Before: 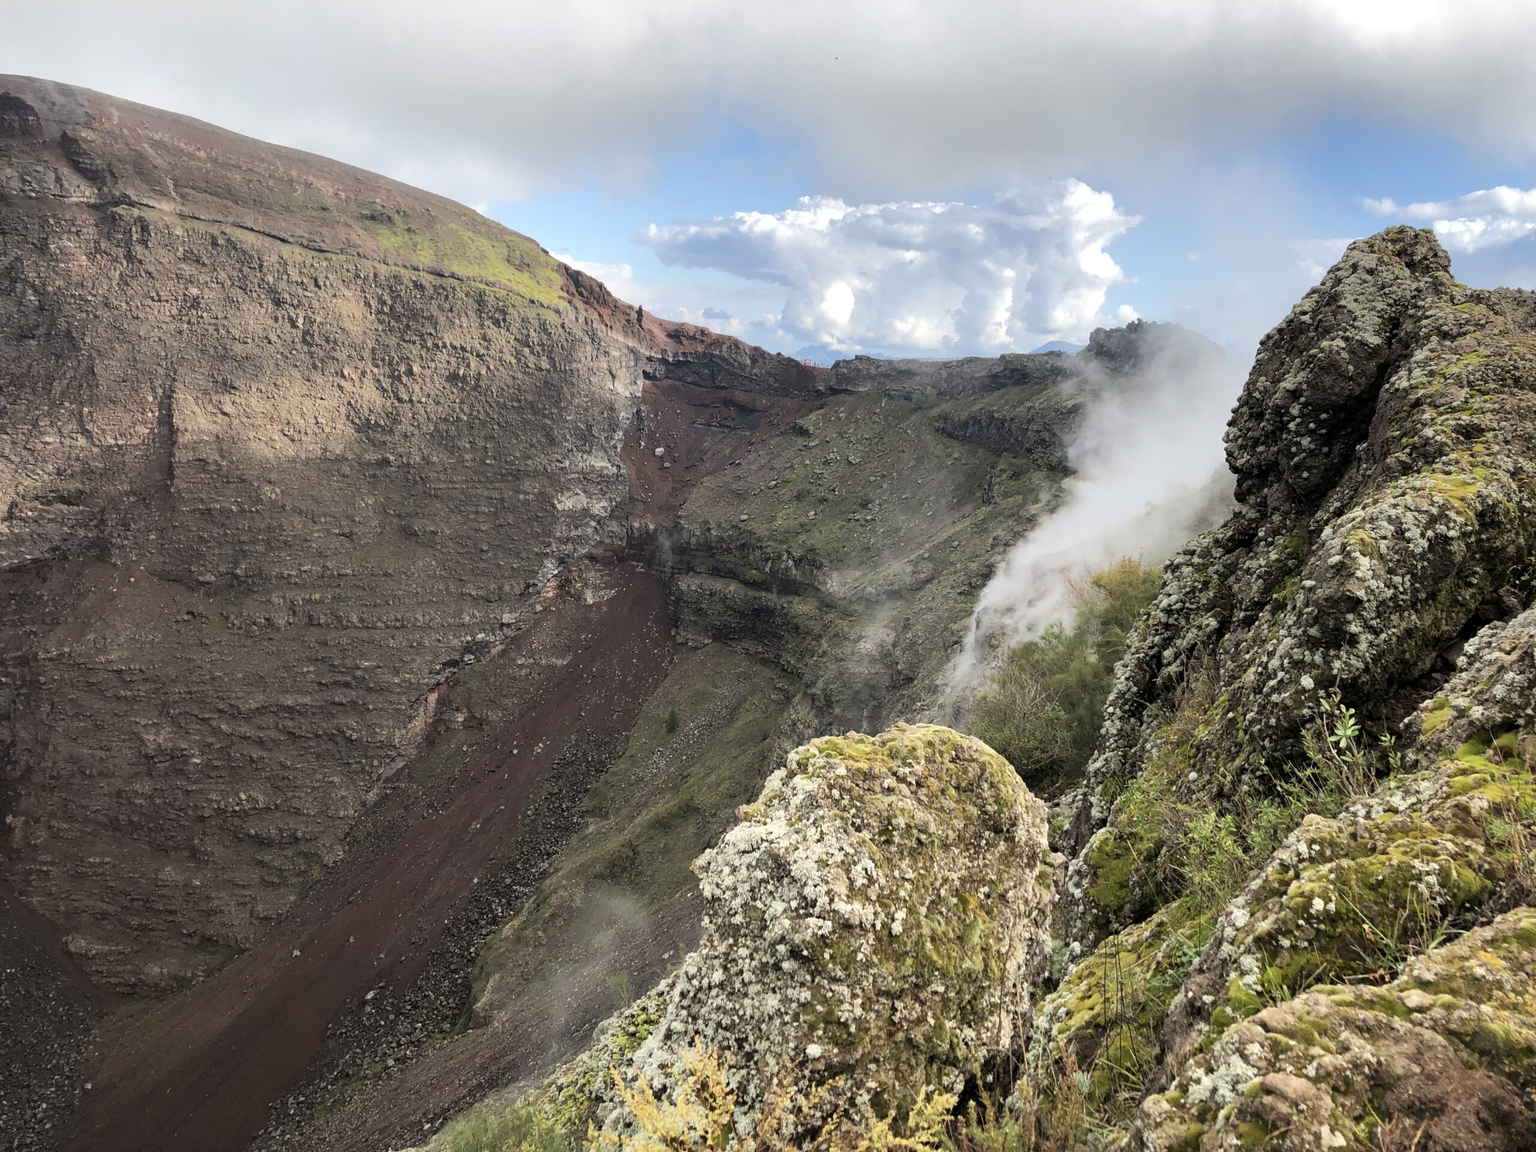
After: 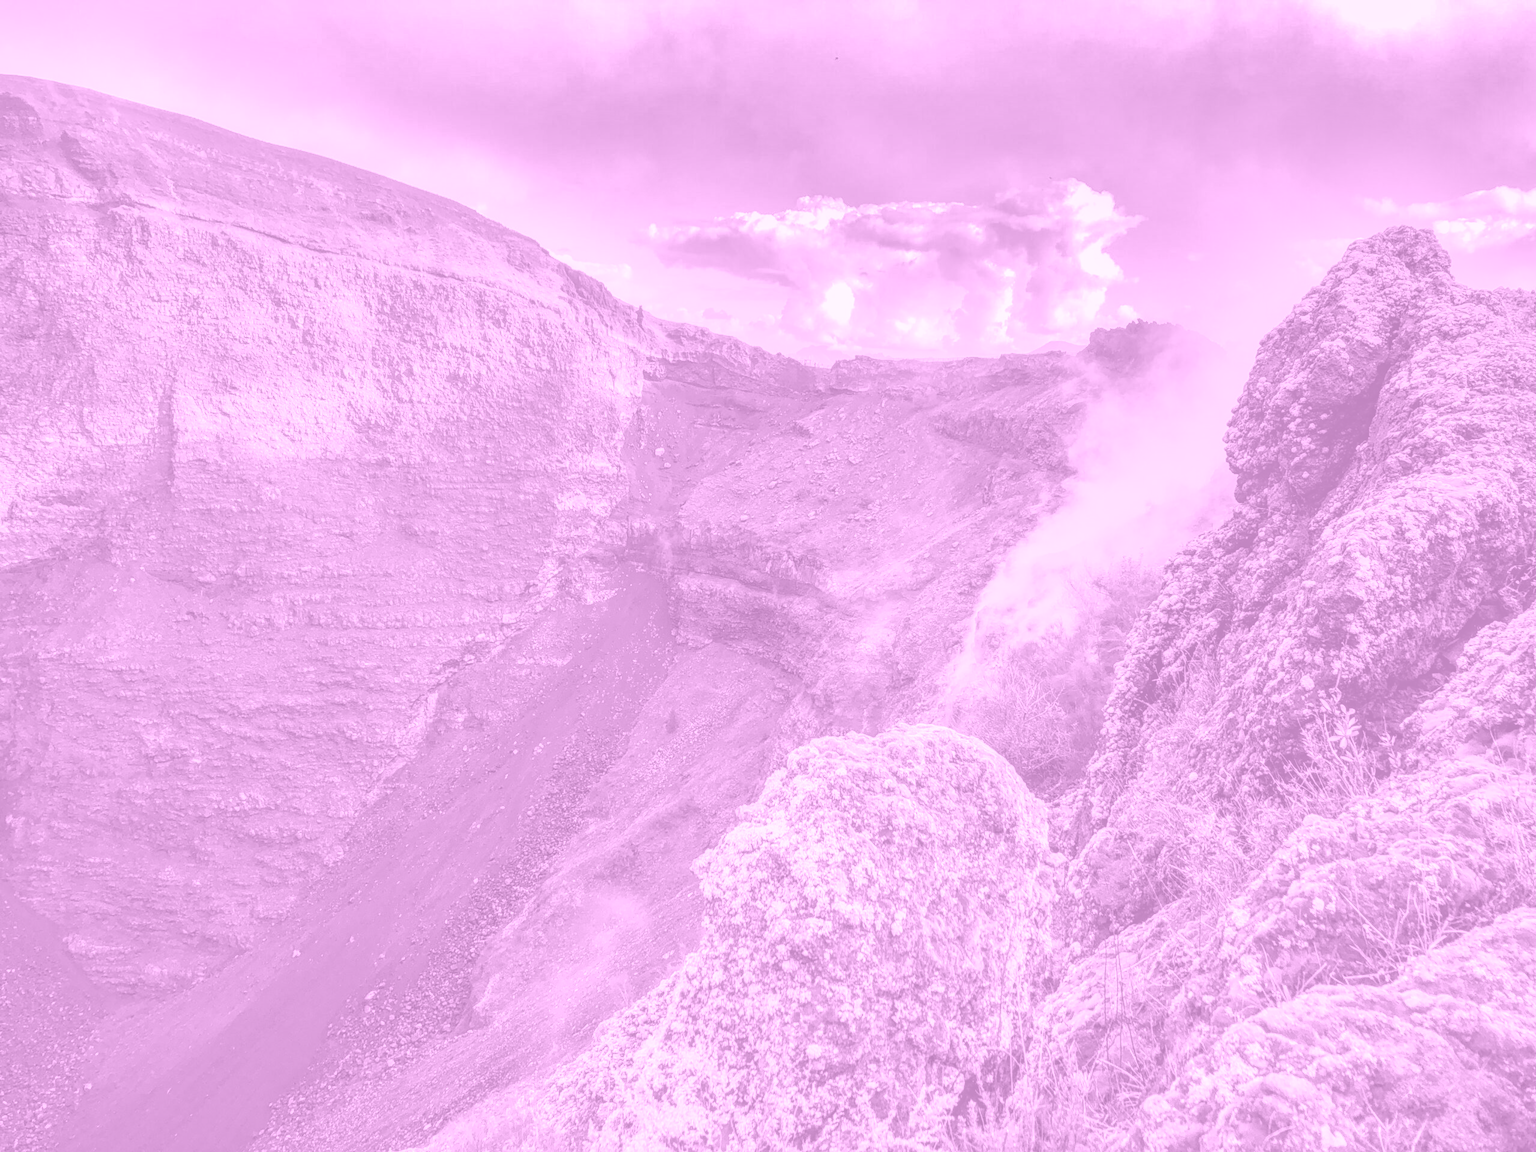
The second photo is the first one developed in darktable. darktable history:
local contrast: highlights 12%, shadows 38%, detail 183%, midtone range 0.471
colorize: hue 331.2°, saturation 69%, source mix 30.28%, lightness 69.02%, version 1
shadows and highlights: shadows 20.91, highlights -82.73, soften with gaussian
